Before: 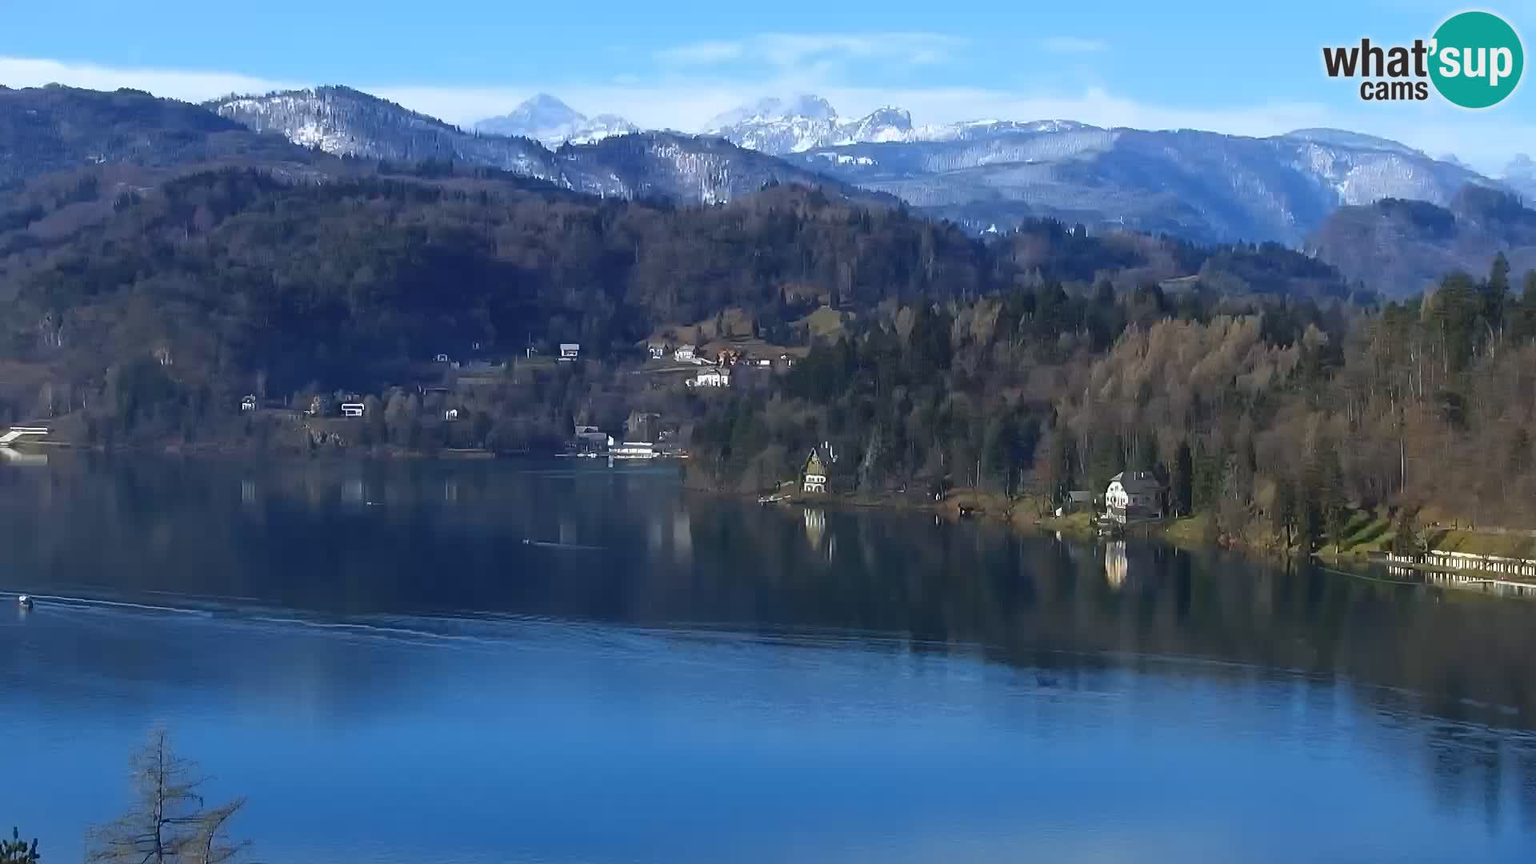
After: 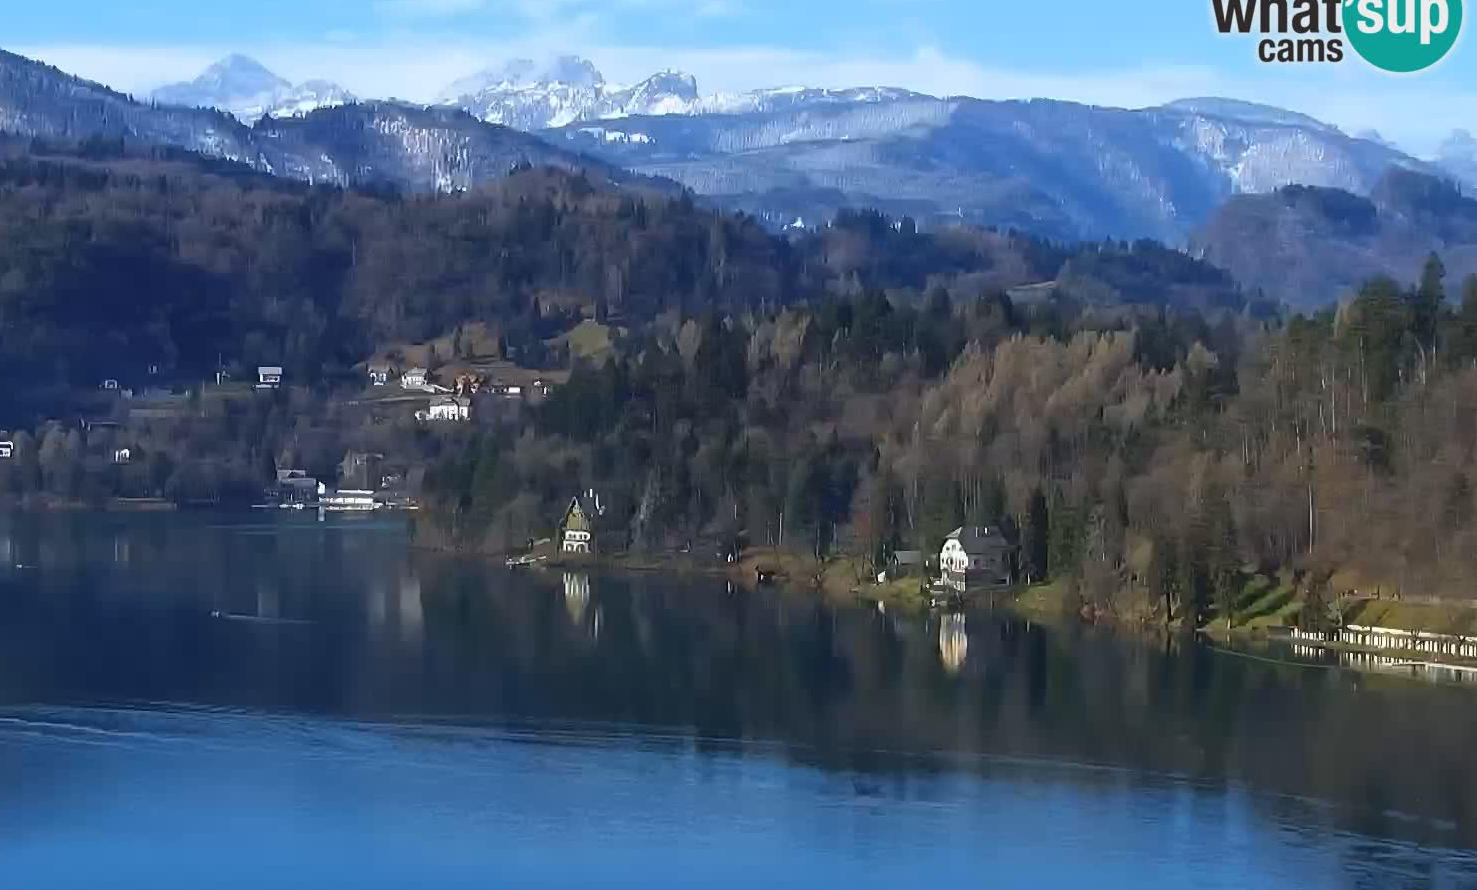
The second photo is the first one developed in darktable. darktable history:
crop: left 23.061%, top 5.922%, bottom 11.612%
